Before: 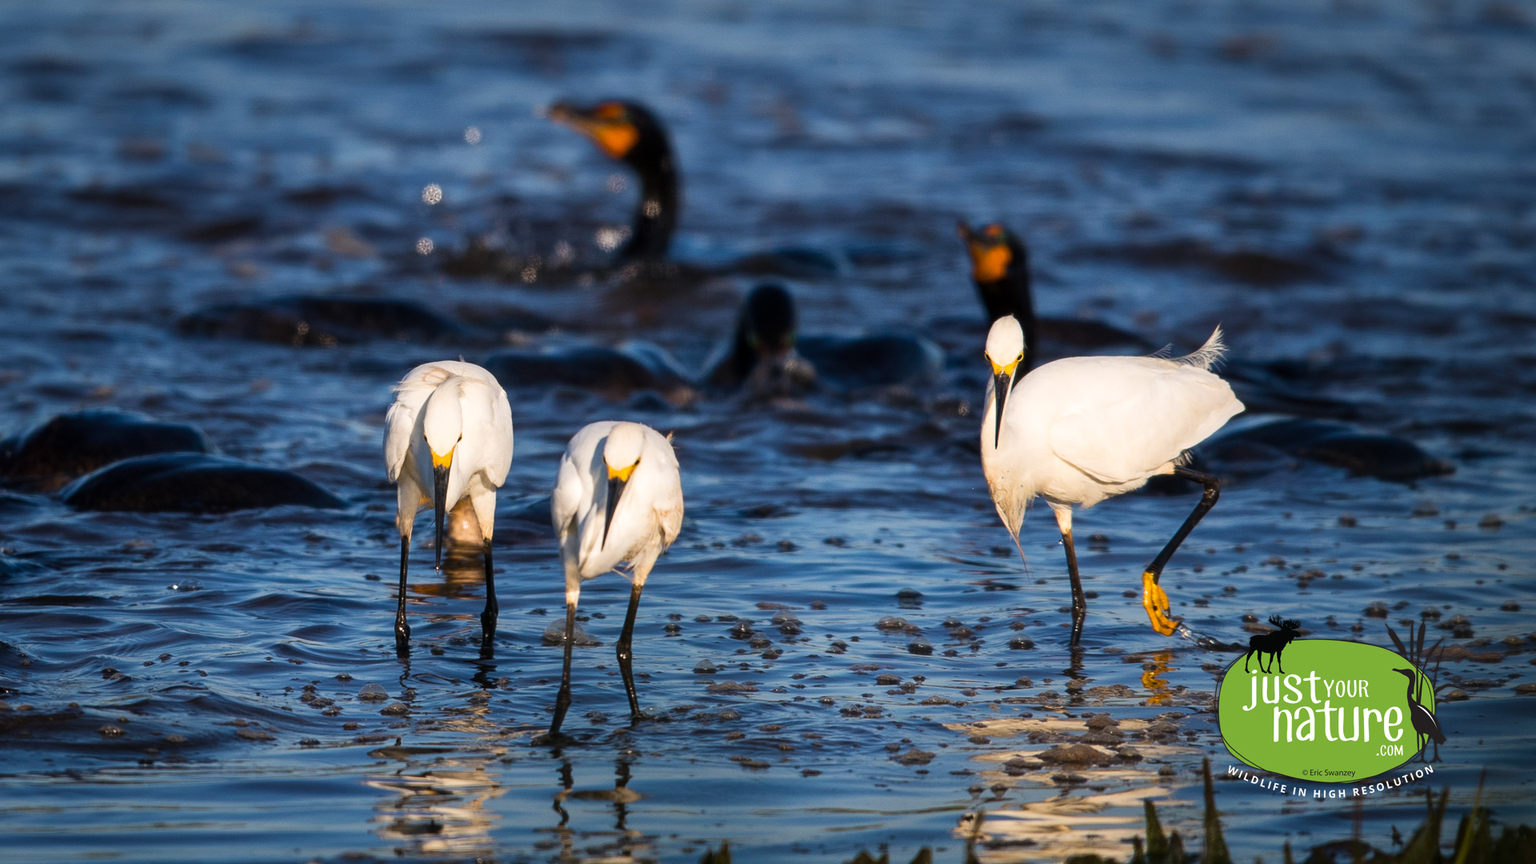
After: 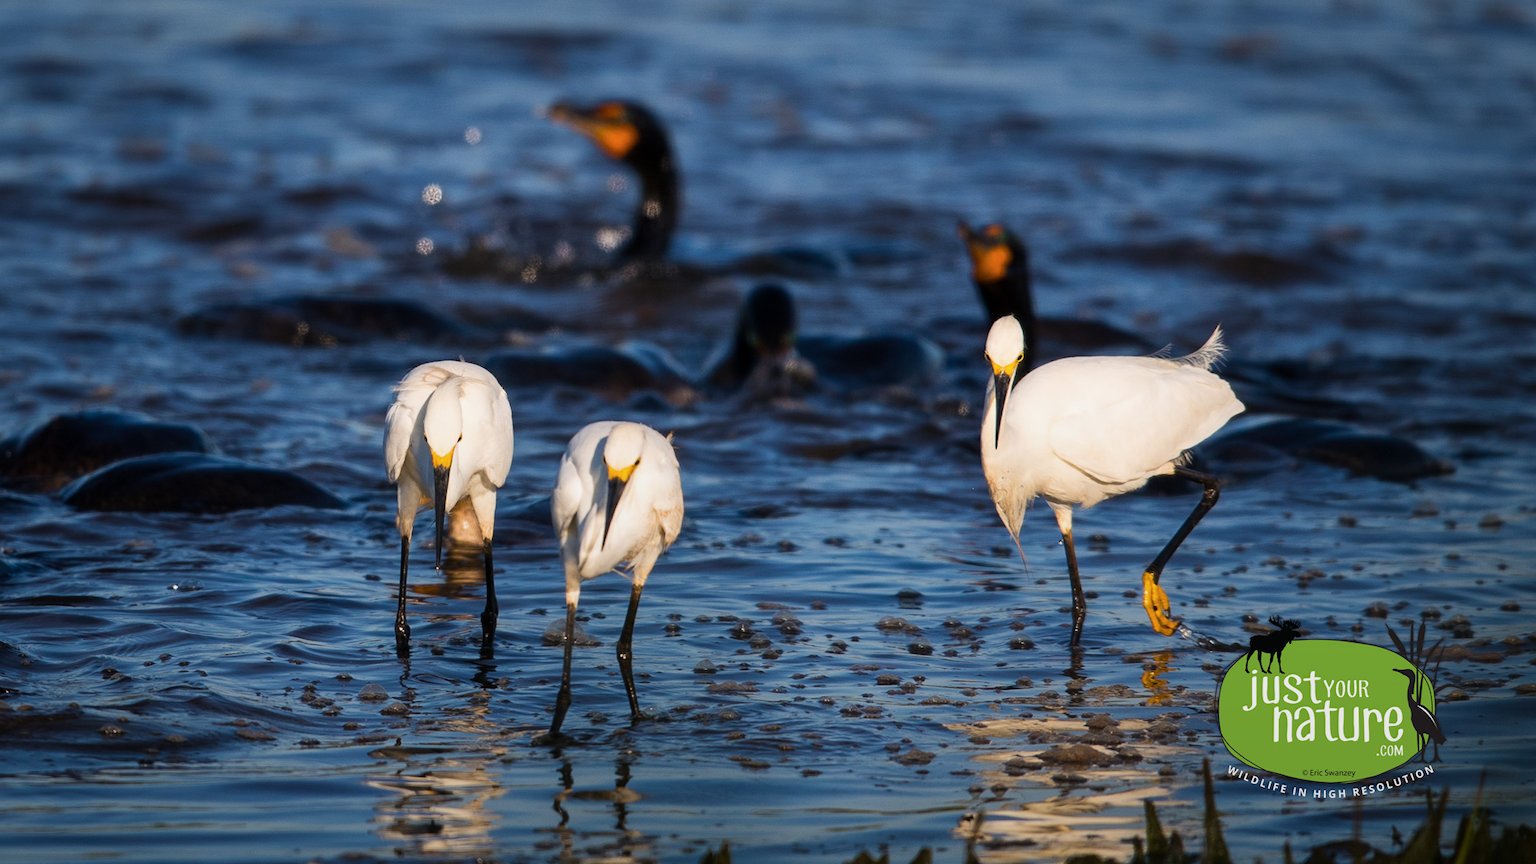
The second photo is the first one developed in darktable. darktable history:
graduated density: rotation -180°, offset 24.95
color balance rgb: on, module defaults
